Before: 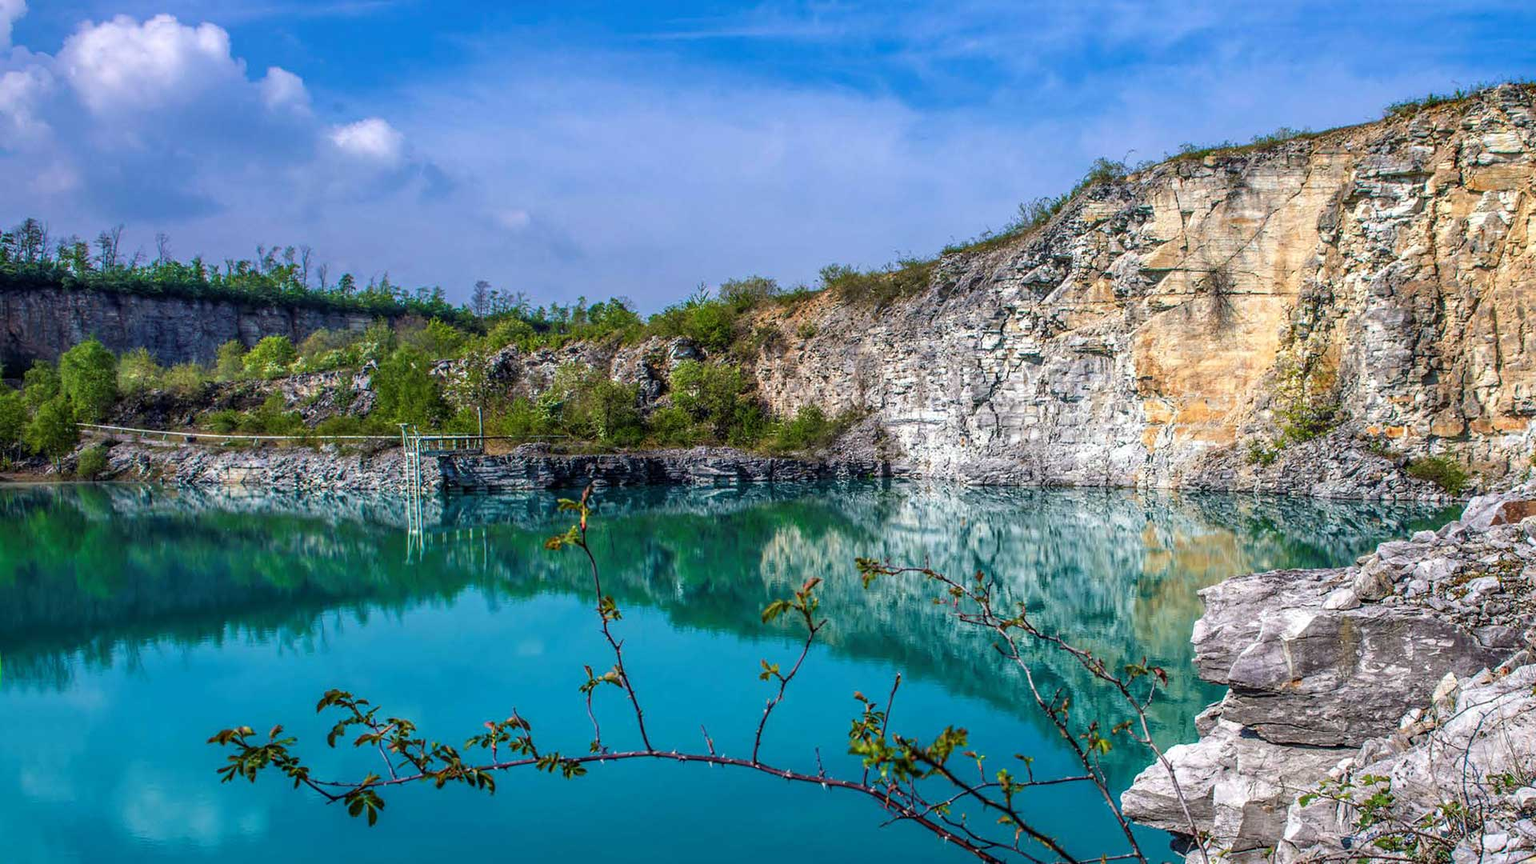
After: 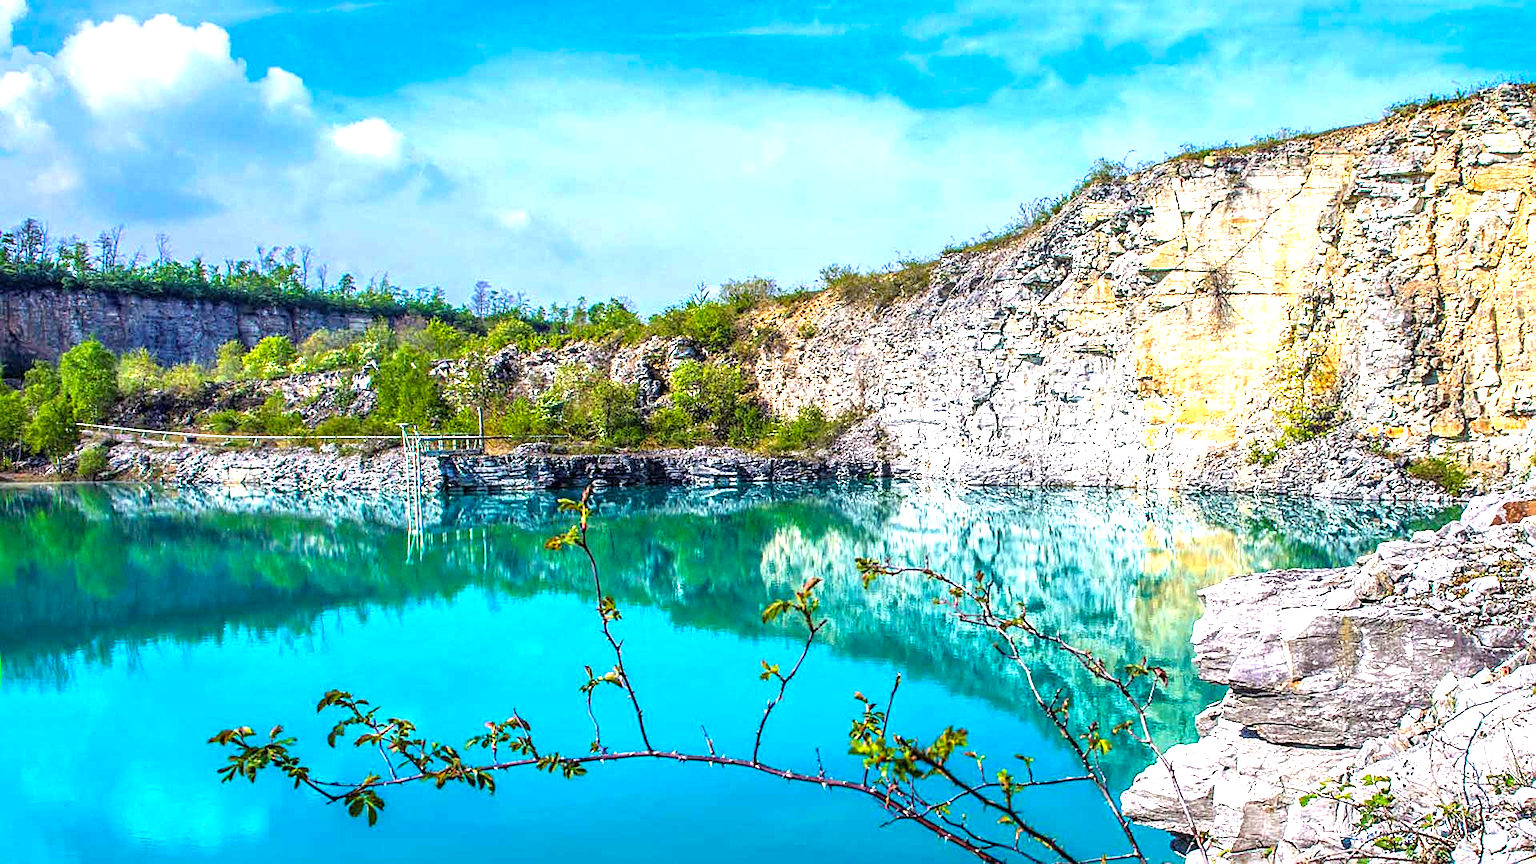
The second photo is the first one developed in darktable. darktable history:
exposure: black level correction 0, exposure 1.388 EV, compensate exposure bias true, compensate highlight preservation false
color balance rgb: perceptual saturation grading › global saturation 20%, global vibrance 10%
sharpen: on, module defaults
